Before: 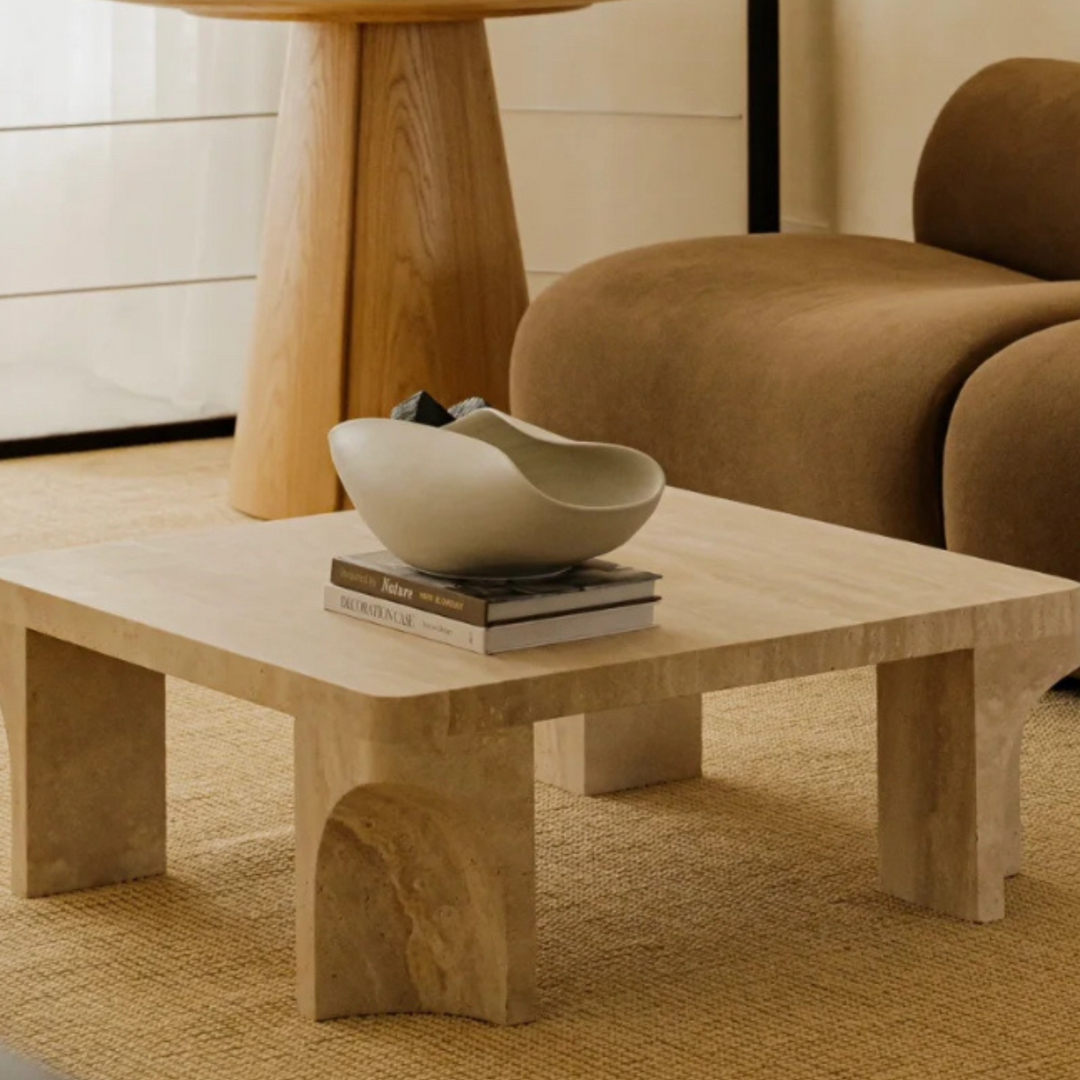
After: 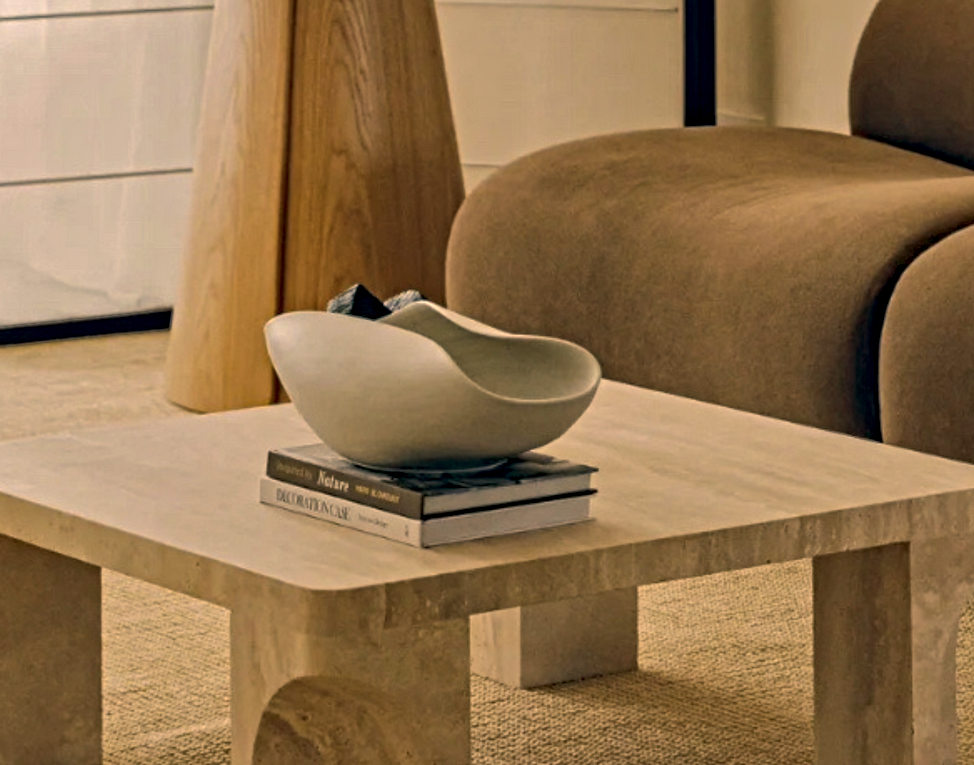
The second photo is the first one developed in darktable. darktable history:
contrast equalizer: octaves 7, y [[0.5, 0.542, 0.583, 0.625, 0.667, 0.708], [0.5 ×6], [0.5 ×6], [0 ×6], [0 ×6]]
color correction: highlights a* 10.33, highlights b* 14.62, shadows a* -10.12, shadows b* -14.84
shadows and highlights: on, module defaults
crop: left 5.977%, top 9.957%, right 3.75%, bottom 19.179%
